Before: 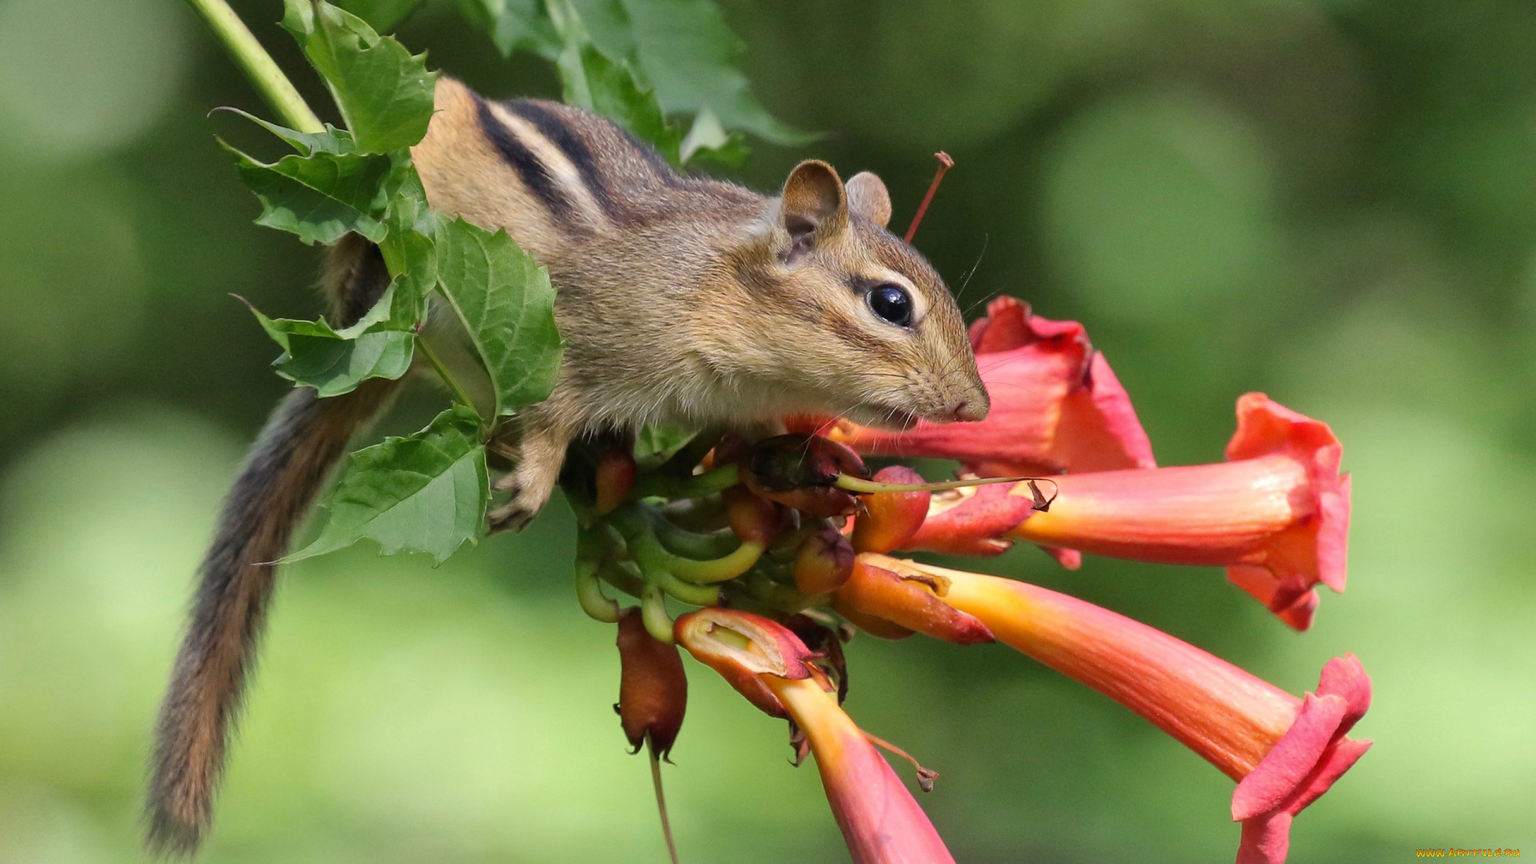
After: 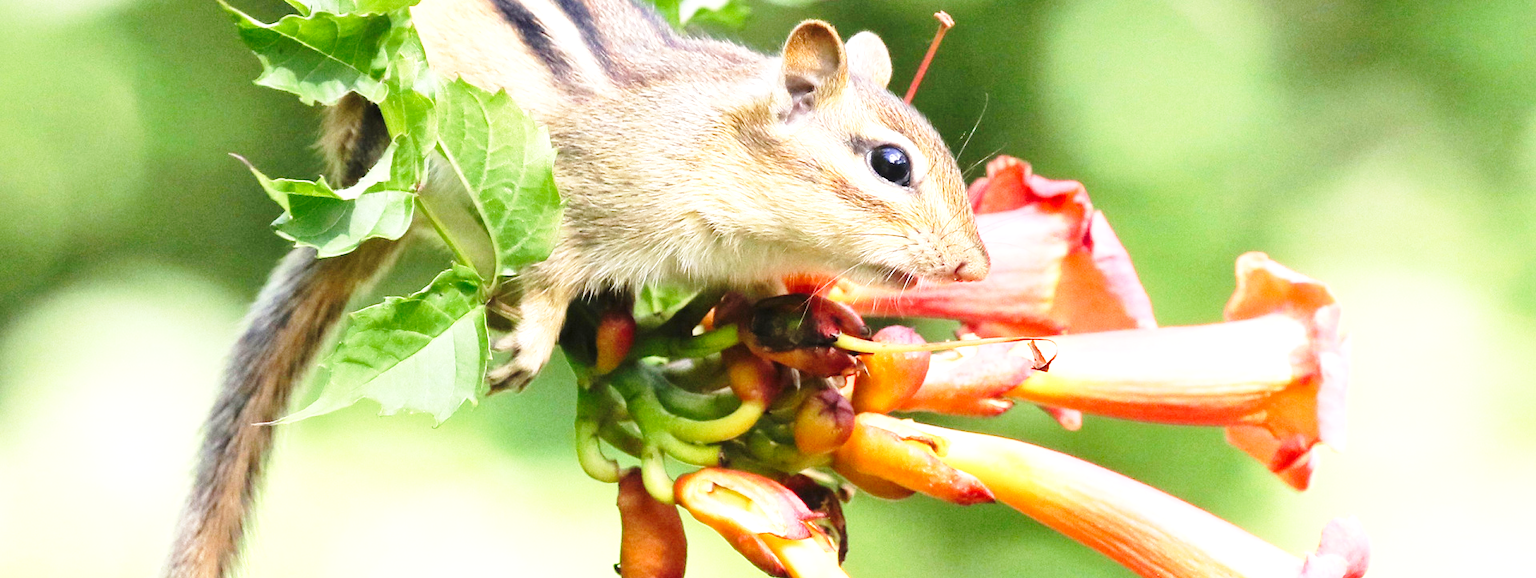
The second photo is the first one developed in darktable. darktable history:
crop: top 16.274%, bottom 16.768%
exposure: black level correction 0, exposure 1.401 EV, compensate exposure bias true, compensate highlight preservation false
base curve: curves: ch0 [(0, 0) (0.028, 0.03) (0.121, 0.232) (0.46, 0.748) (0.859, 0.968) (1, 1)], preserve colors none
